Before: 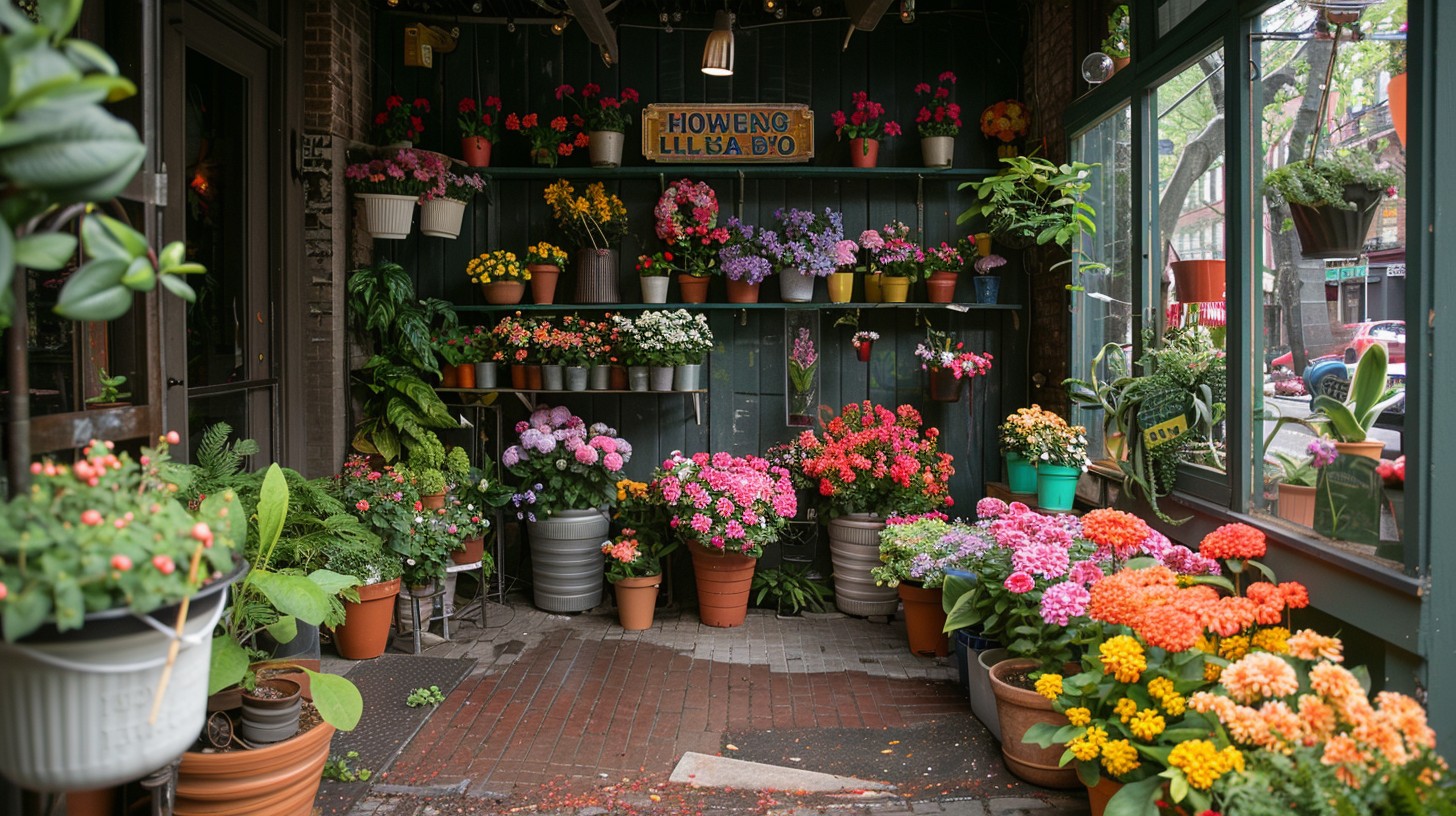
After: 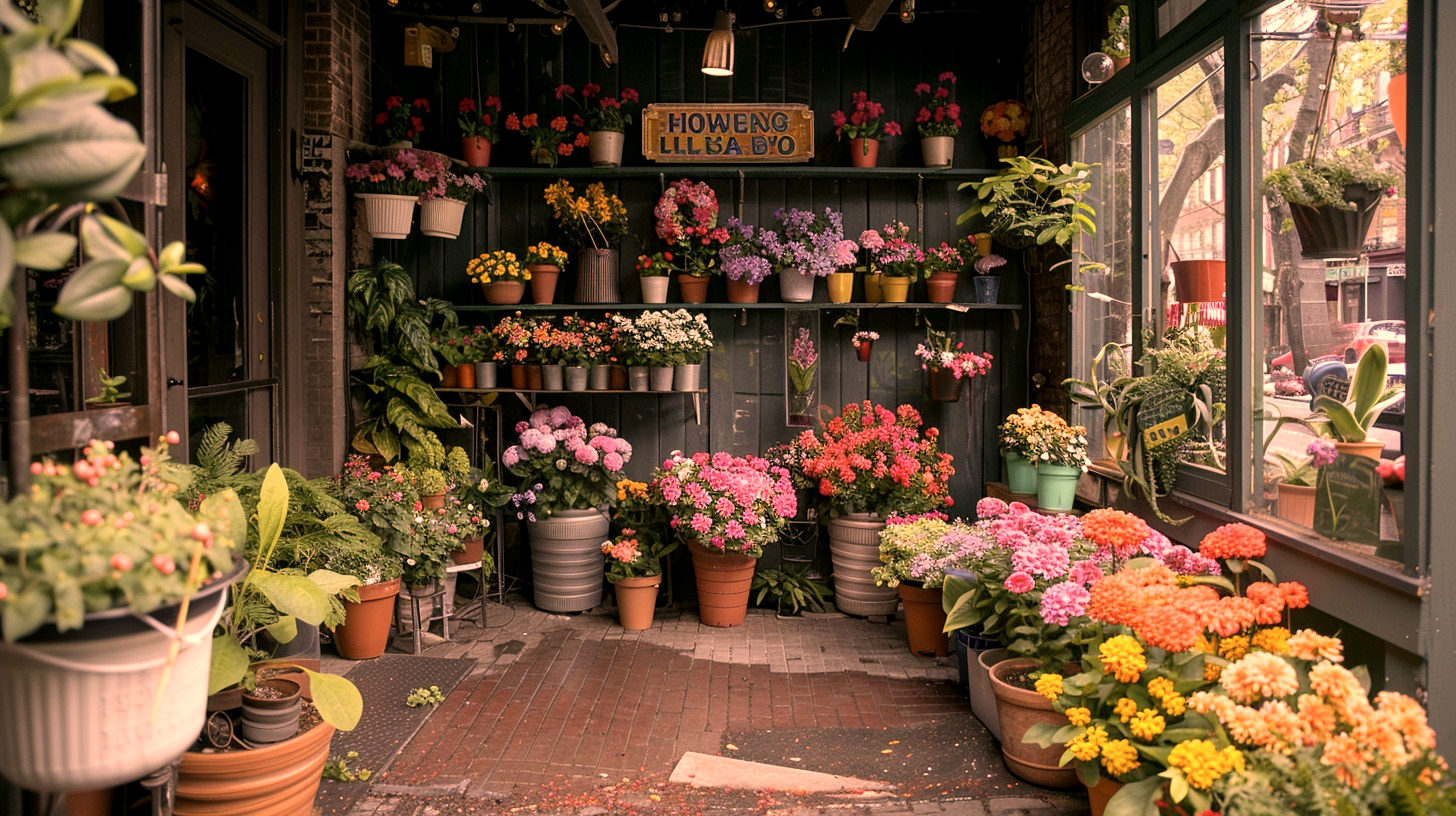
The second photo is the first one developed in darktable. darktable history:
color correction: highlights a* 39.96, highlights b* 39.72, saturation 0.692
exposure: black level correction 0.003, exposure 0.384 EV, compensate highlight preservation false
